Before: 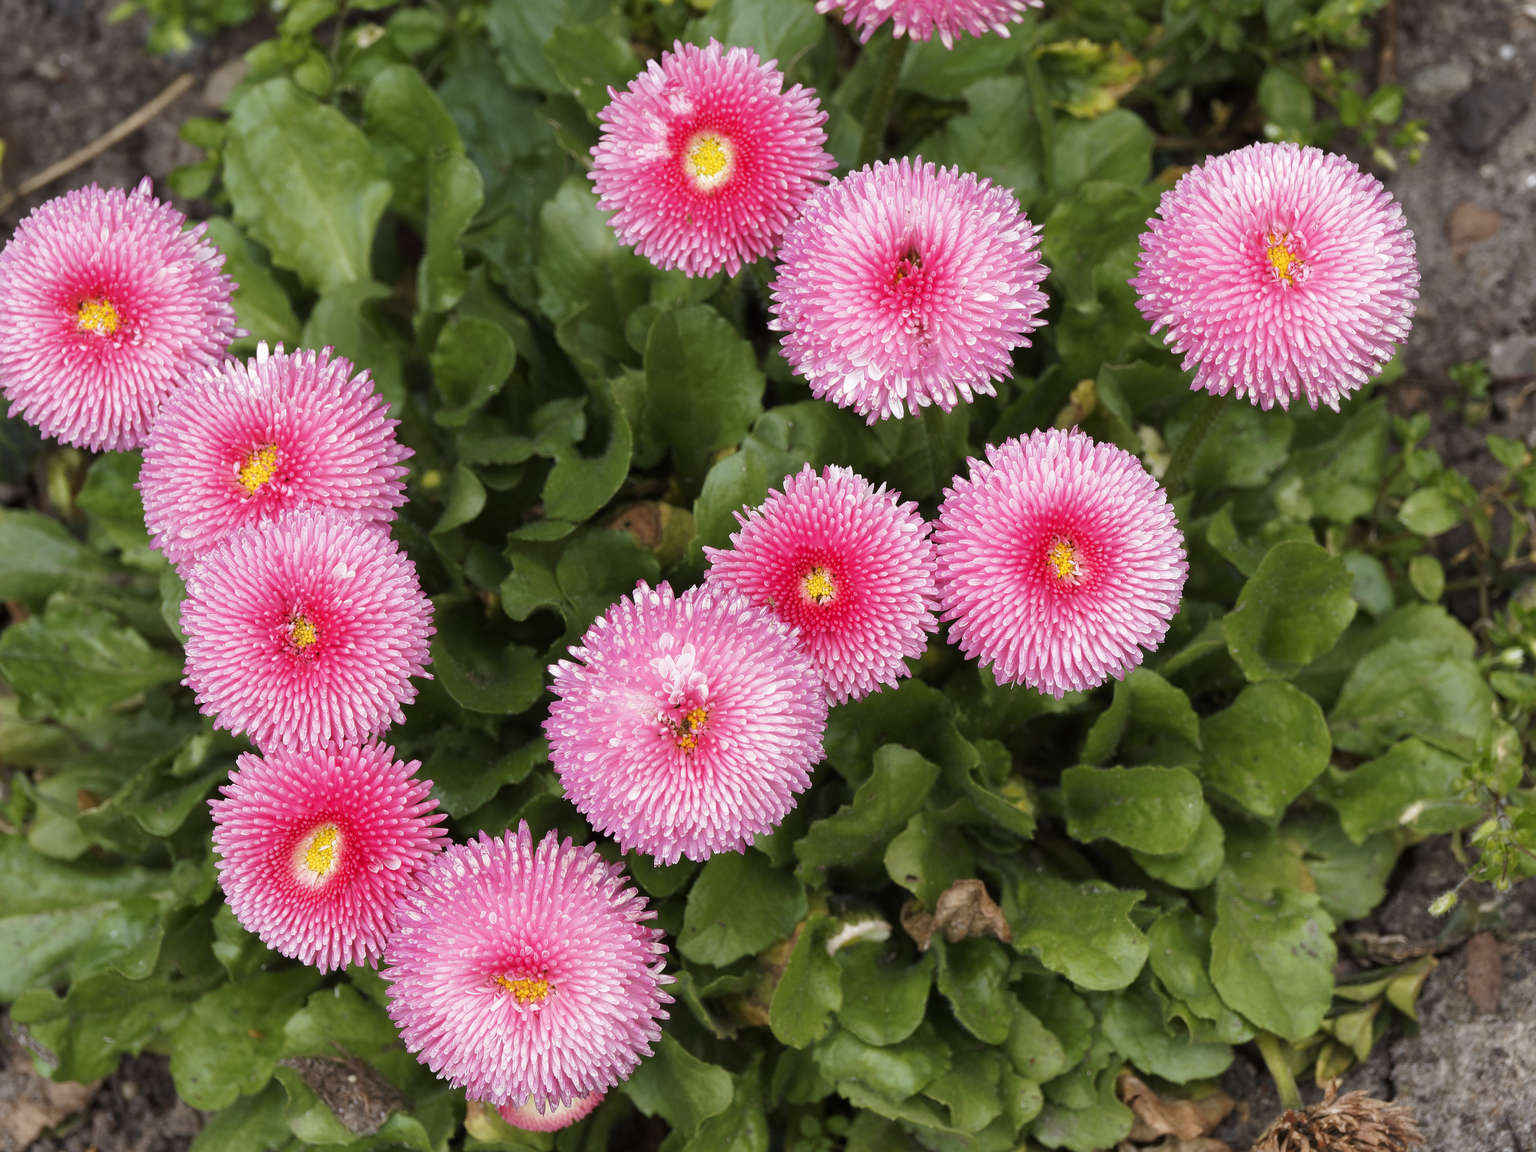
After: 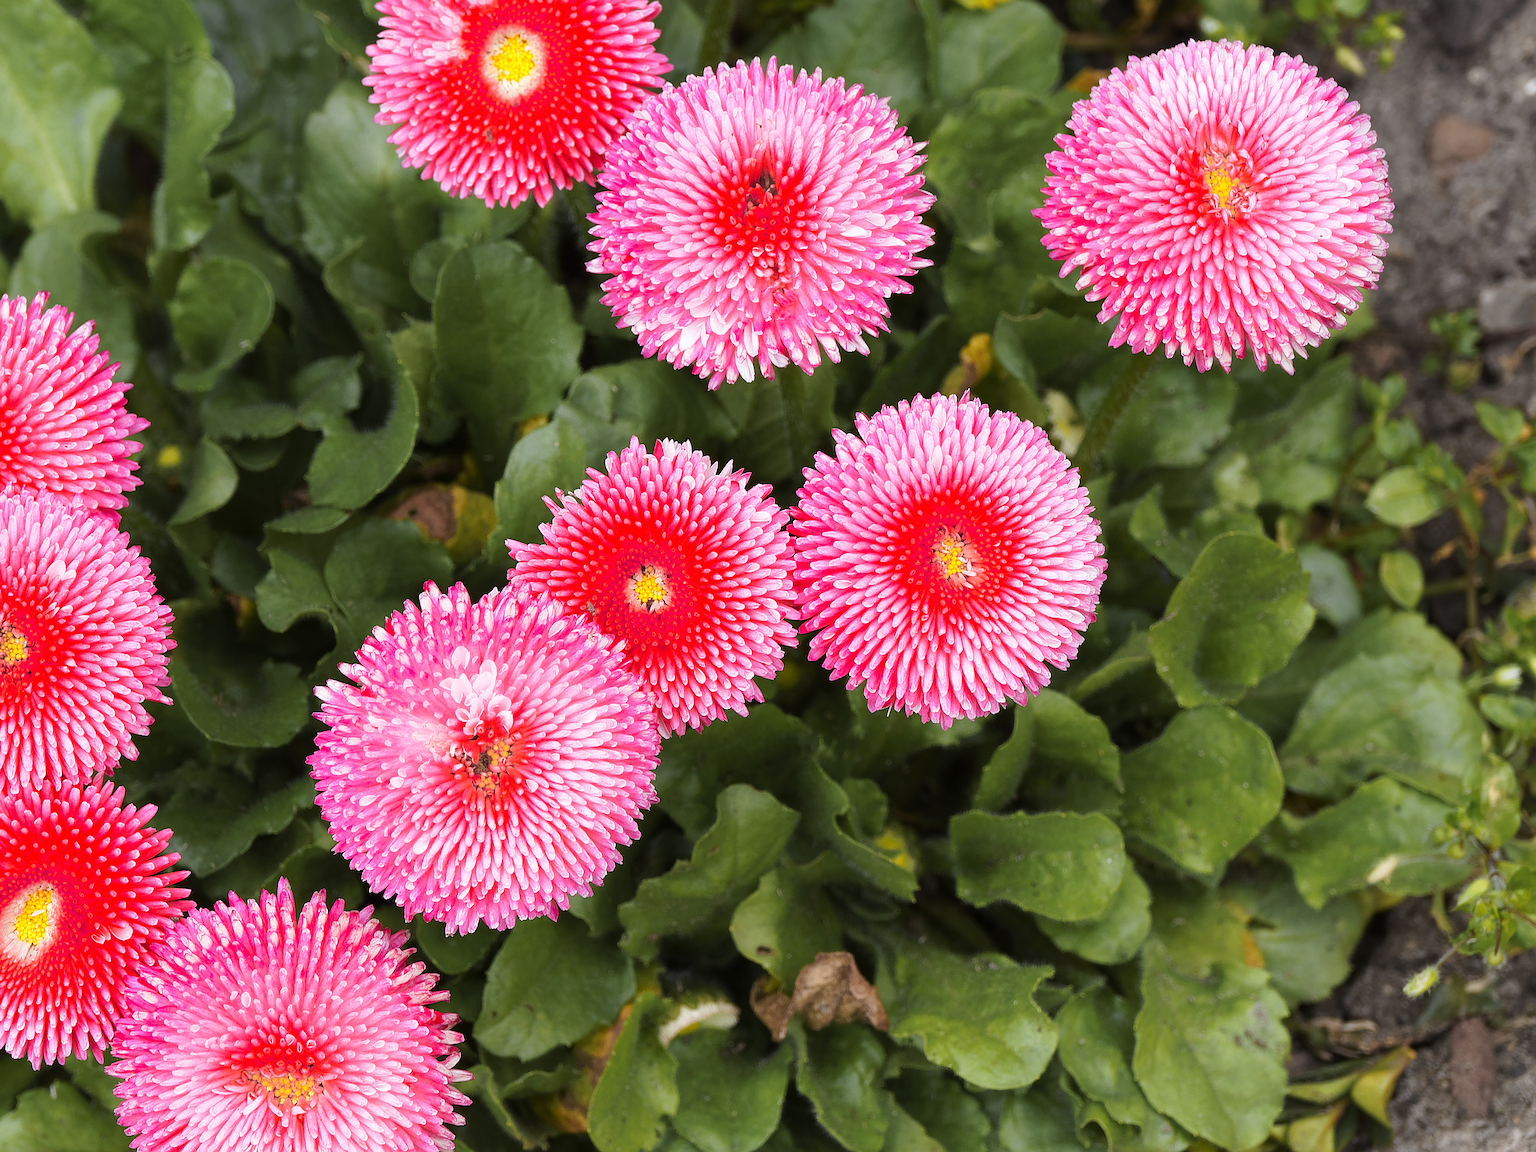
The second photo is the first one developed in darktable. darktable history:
crop: left 19.159%, top 9.58%, bottom 9.58%
sharpen: on, module defaults
color zones: curves: ch0 [(0.257, 0.558) (0.75, 0.565)]; ch1 [(0.004, 0.857) (0.14, 0.416) (0.257, 0.695) (0.442, 0.032) (0.736, 0.266) (0.891, 0.741)]; ch2 [(0, 0.623) (0.112, 0.436) (0.271, 0.474) (0.516, 0.64) (0.743, 0.286)]
